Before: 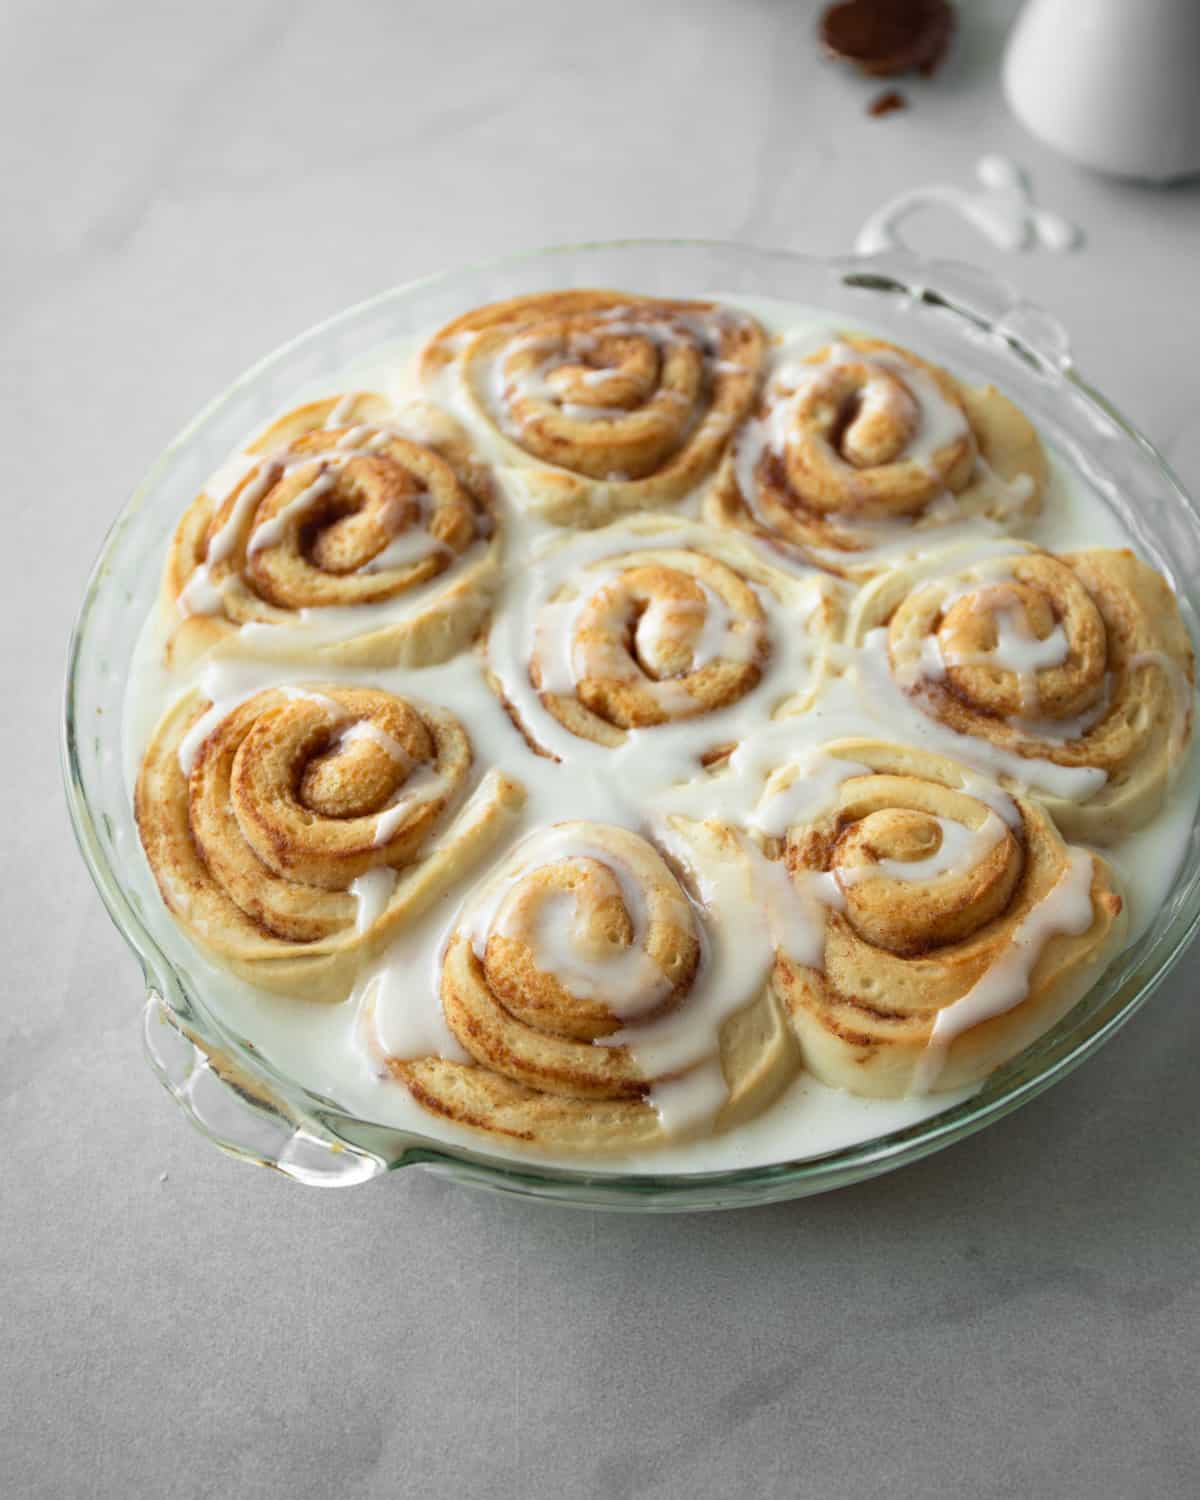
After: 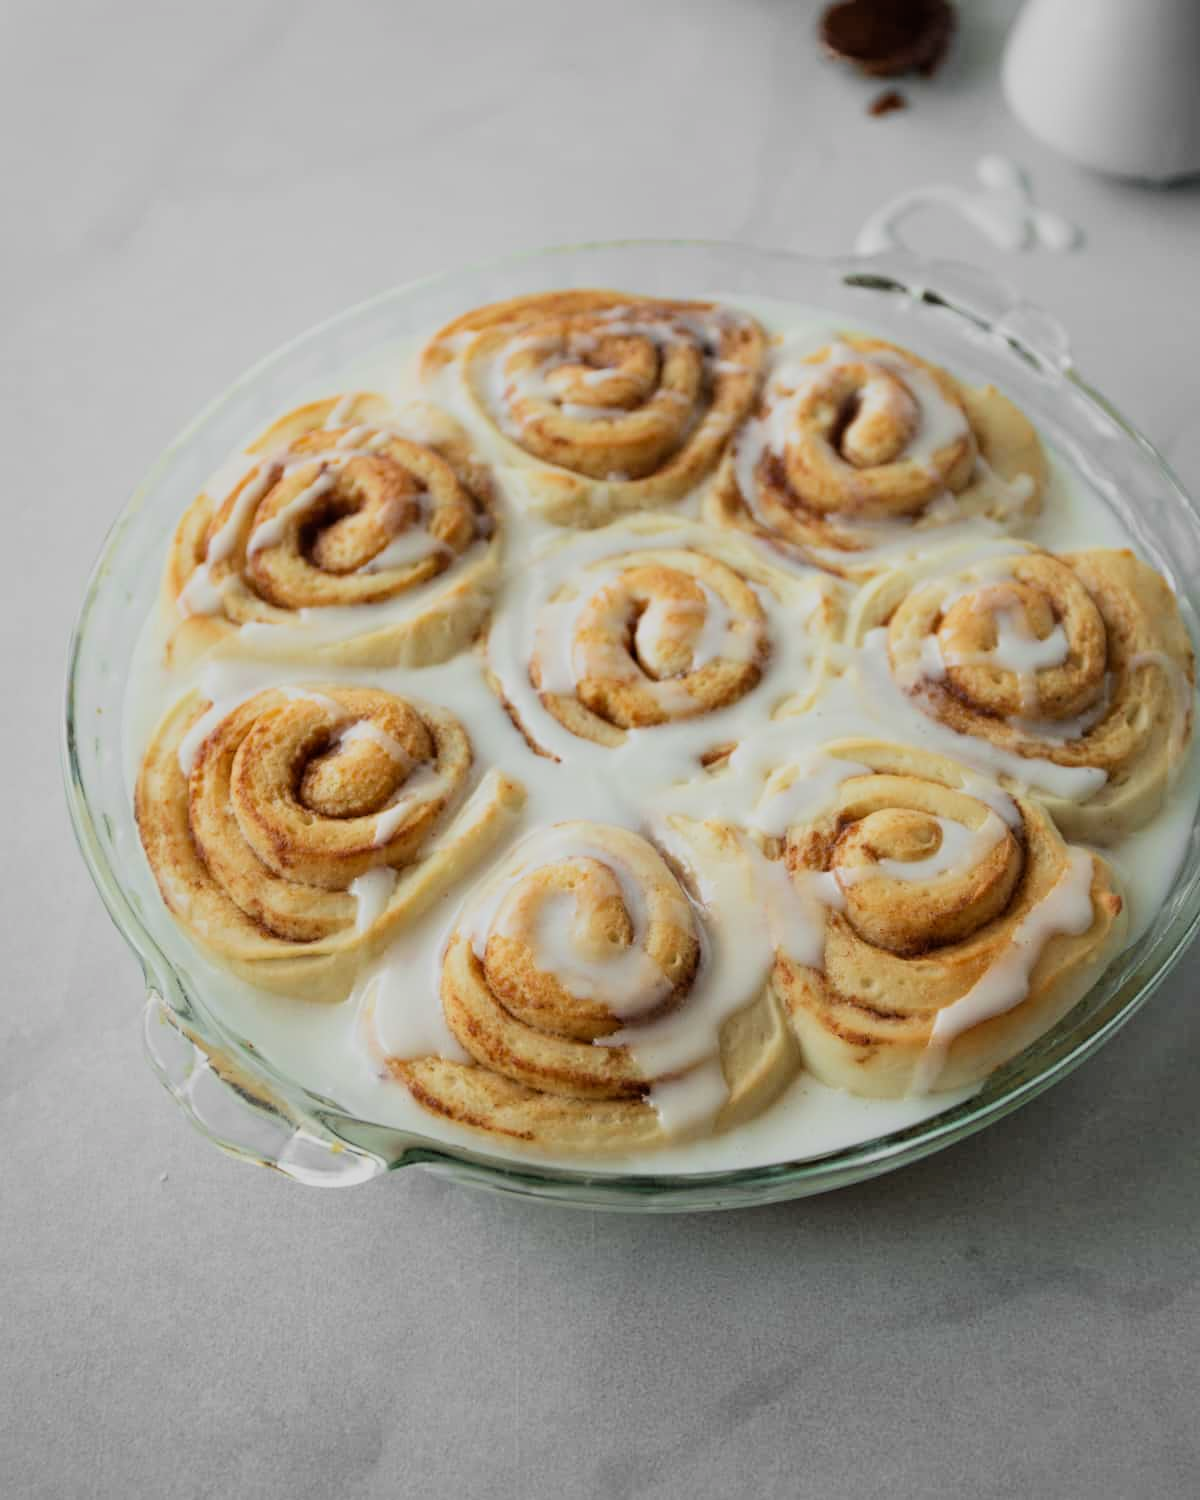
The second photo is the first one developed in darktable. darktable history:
filmic rgb: black relative exposure -7.65 EV, white relative exposure 4.56 EV, hardness 3.61, contrast 1.058, color science v6 (2022)
